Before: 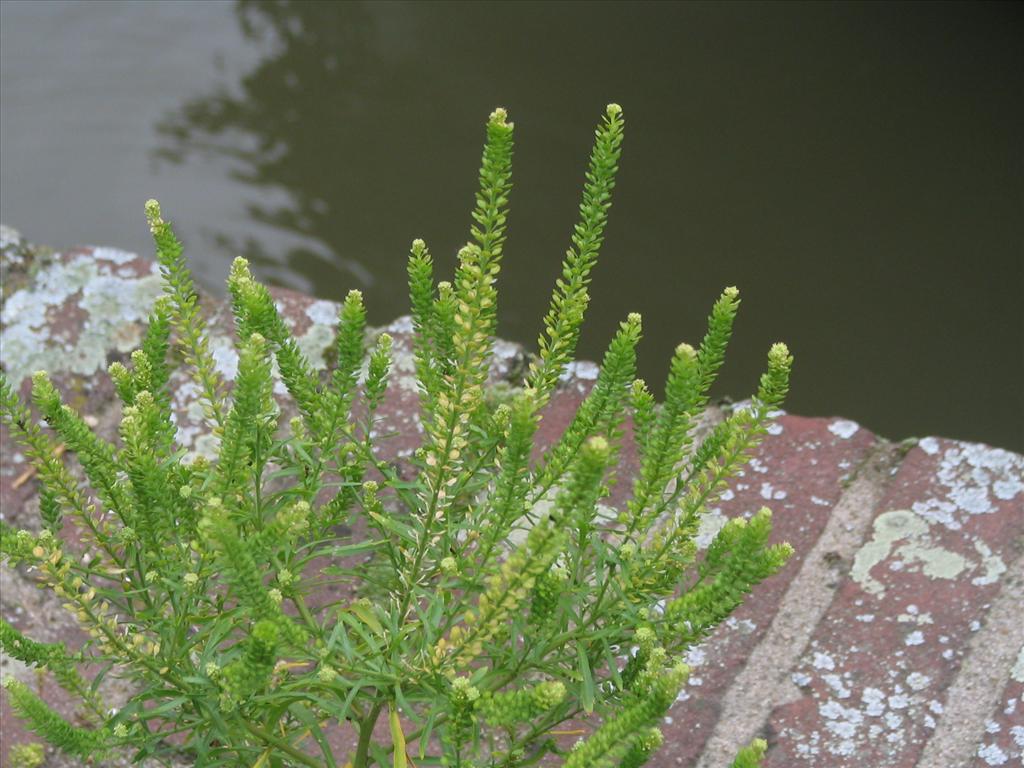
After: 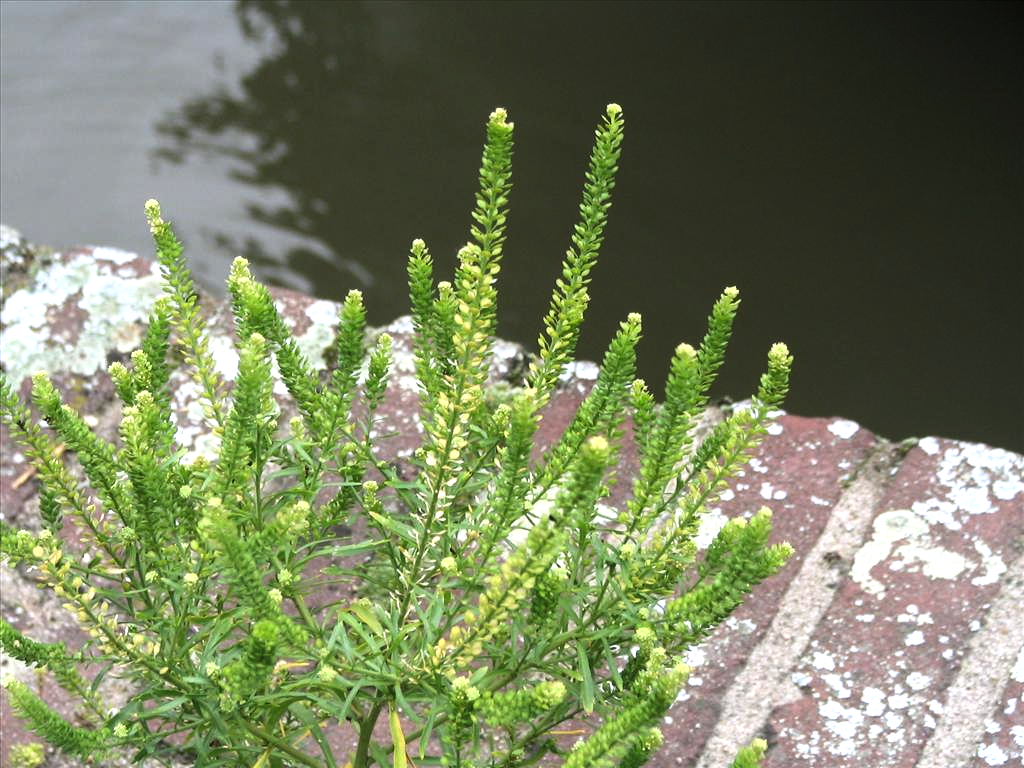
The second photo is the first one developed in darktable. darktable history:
tone equalizer: -8 EV -1.07 EV, -7 EV -0.988 EV, -6 EV -0.859 EV, -5 EV -0.54 EV, -3 EV 0.591 EV, -2 EV 0.873 EV, -1 EV 0.997 EV, +0 EV 1.07 EV, edges refinement/feathering 500, mask exposure compensation -1.57 EV, preserve details no
